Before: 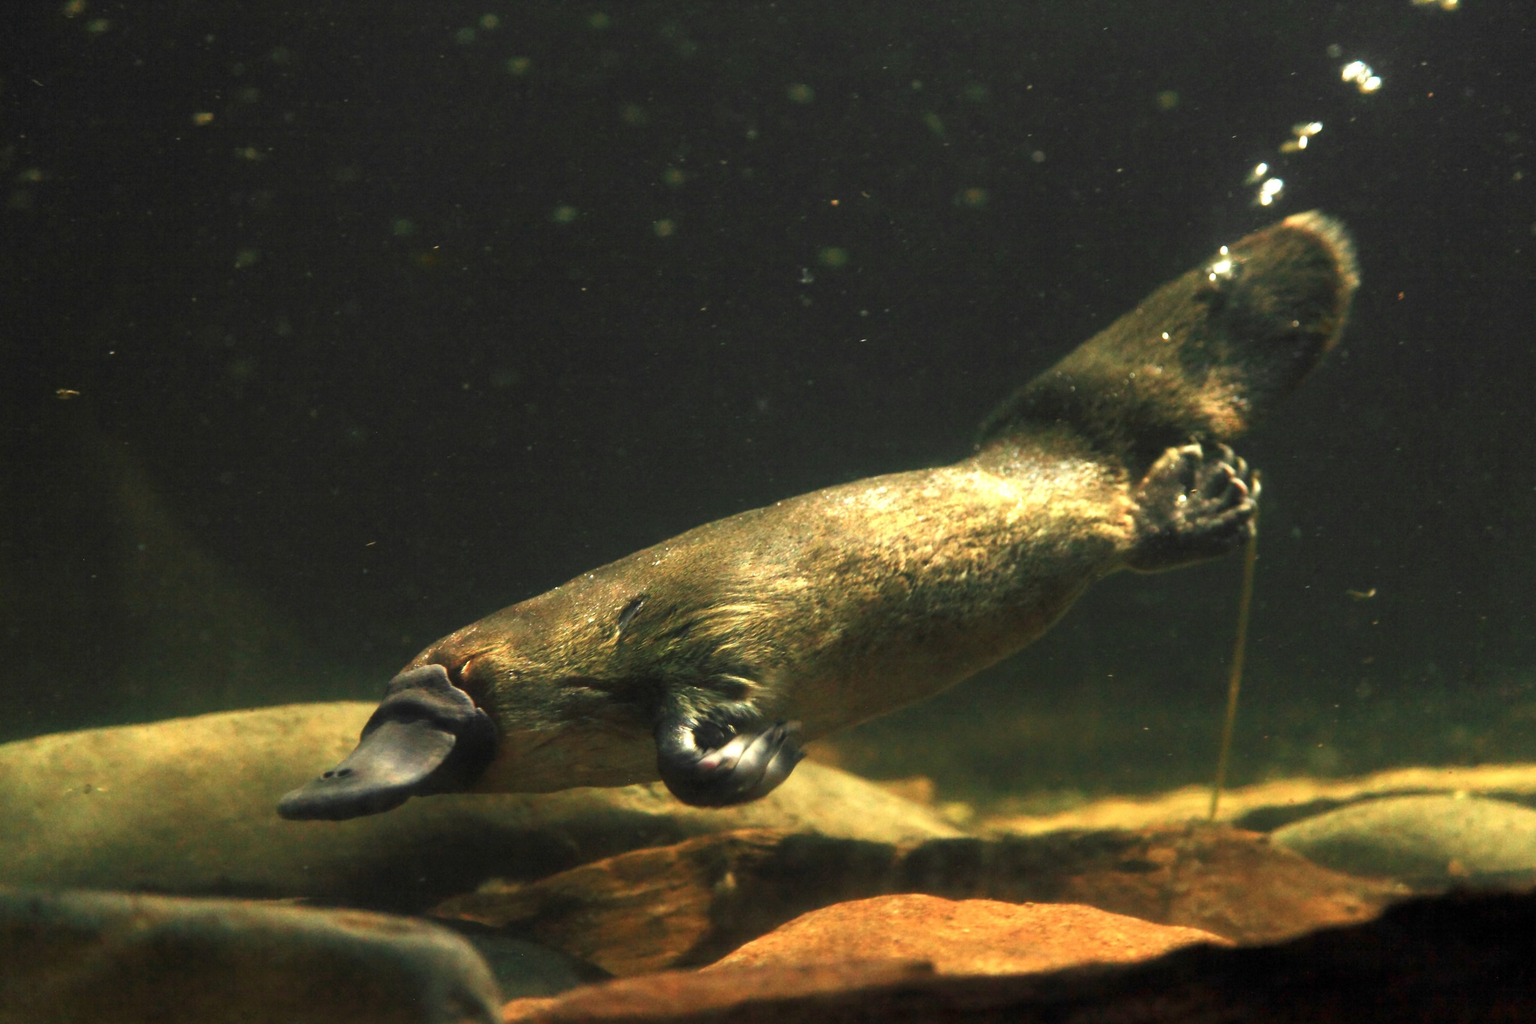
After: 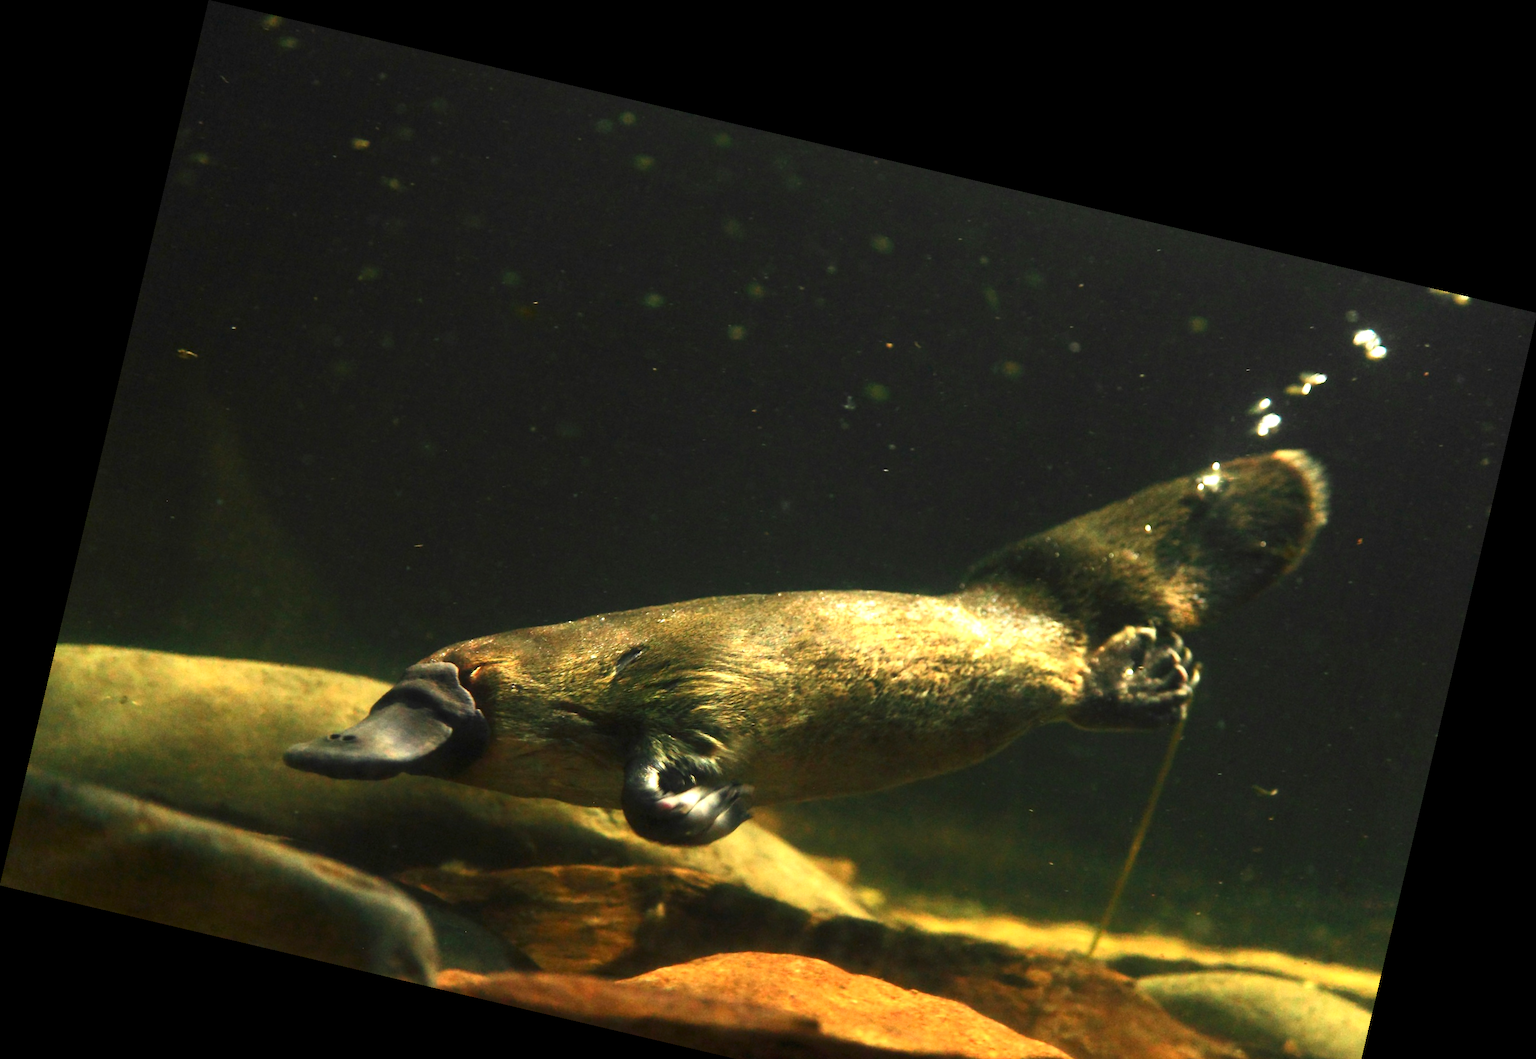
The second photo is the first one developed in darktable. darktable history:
crop and rotate: top 0%, bottom 11.49%
contrast brightness saturation: contrast 0.13, brightness -0.05, saturation 0.16
rotate and perspective: rotation 13.27°, automatic cropping off
color balance: contrast -0.5%
base curve: exposure shift 0, preserve colors none
exposure: exposure 0.236 EV, compensate highlight preservation false
tone equalizer: on, module defaults
